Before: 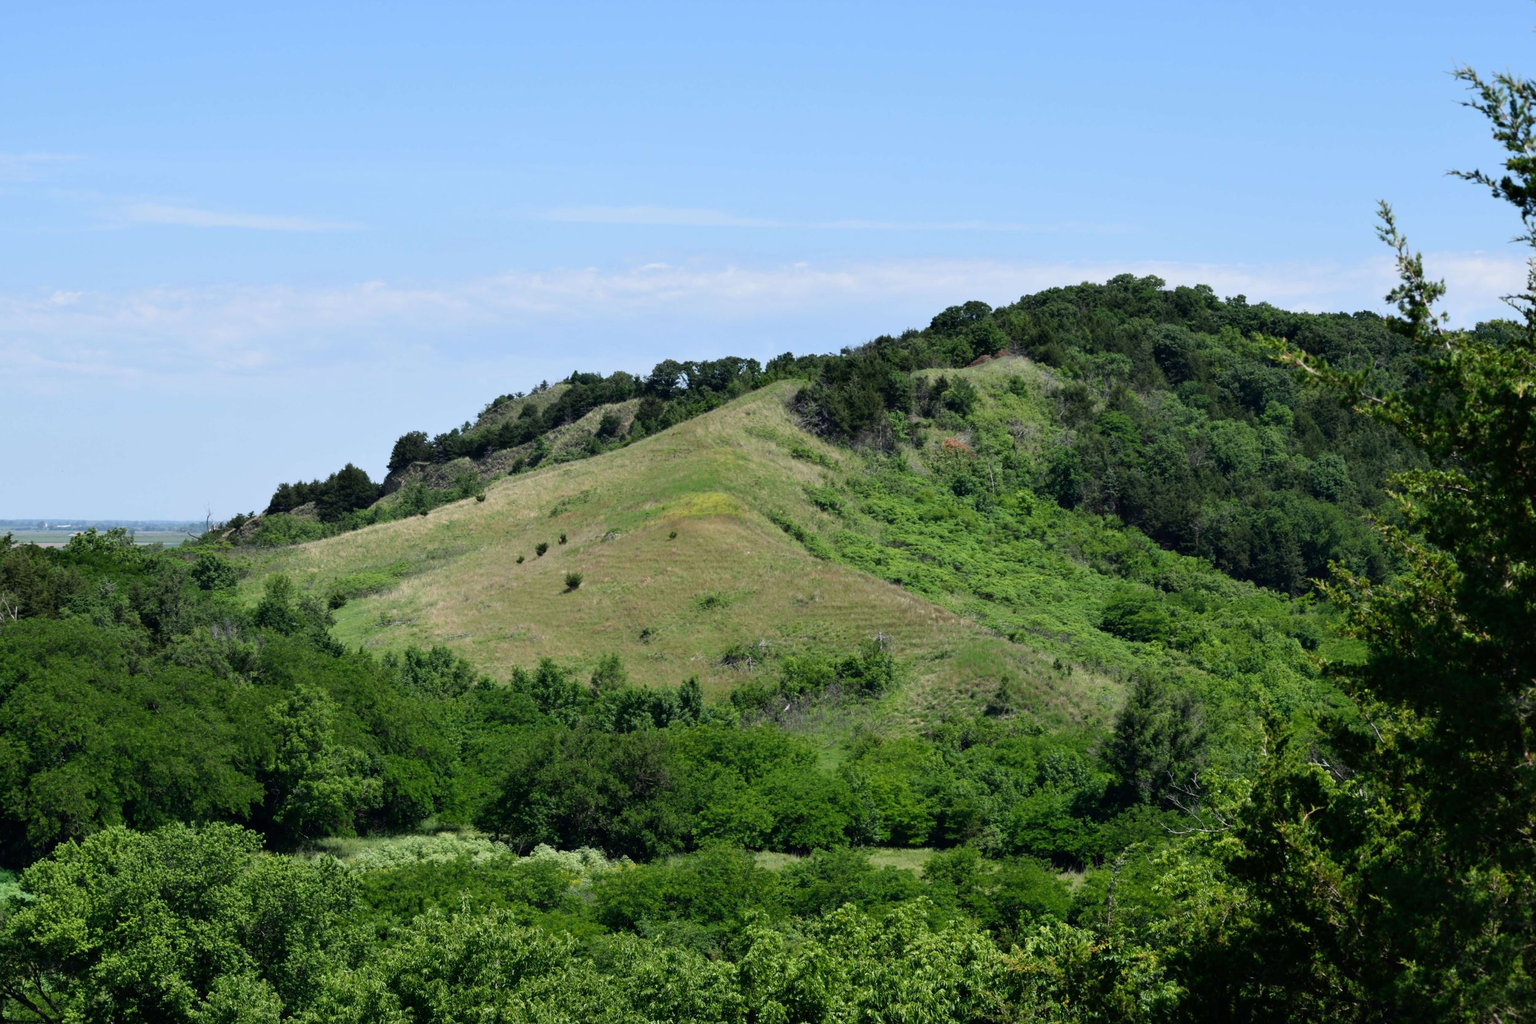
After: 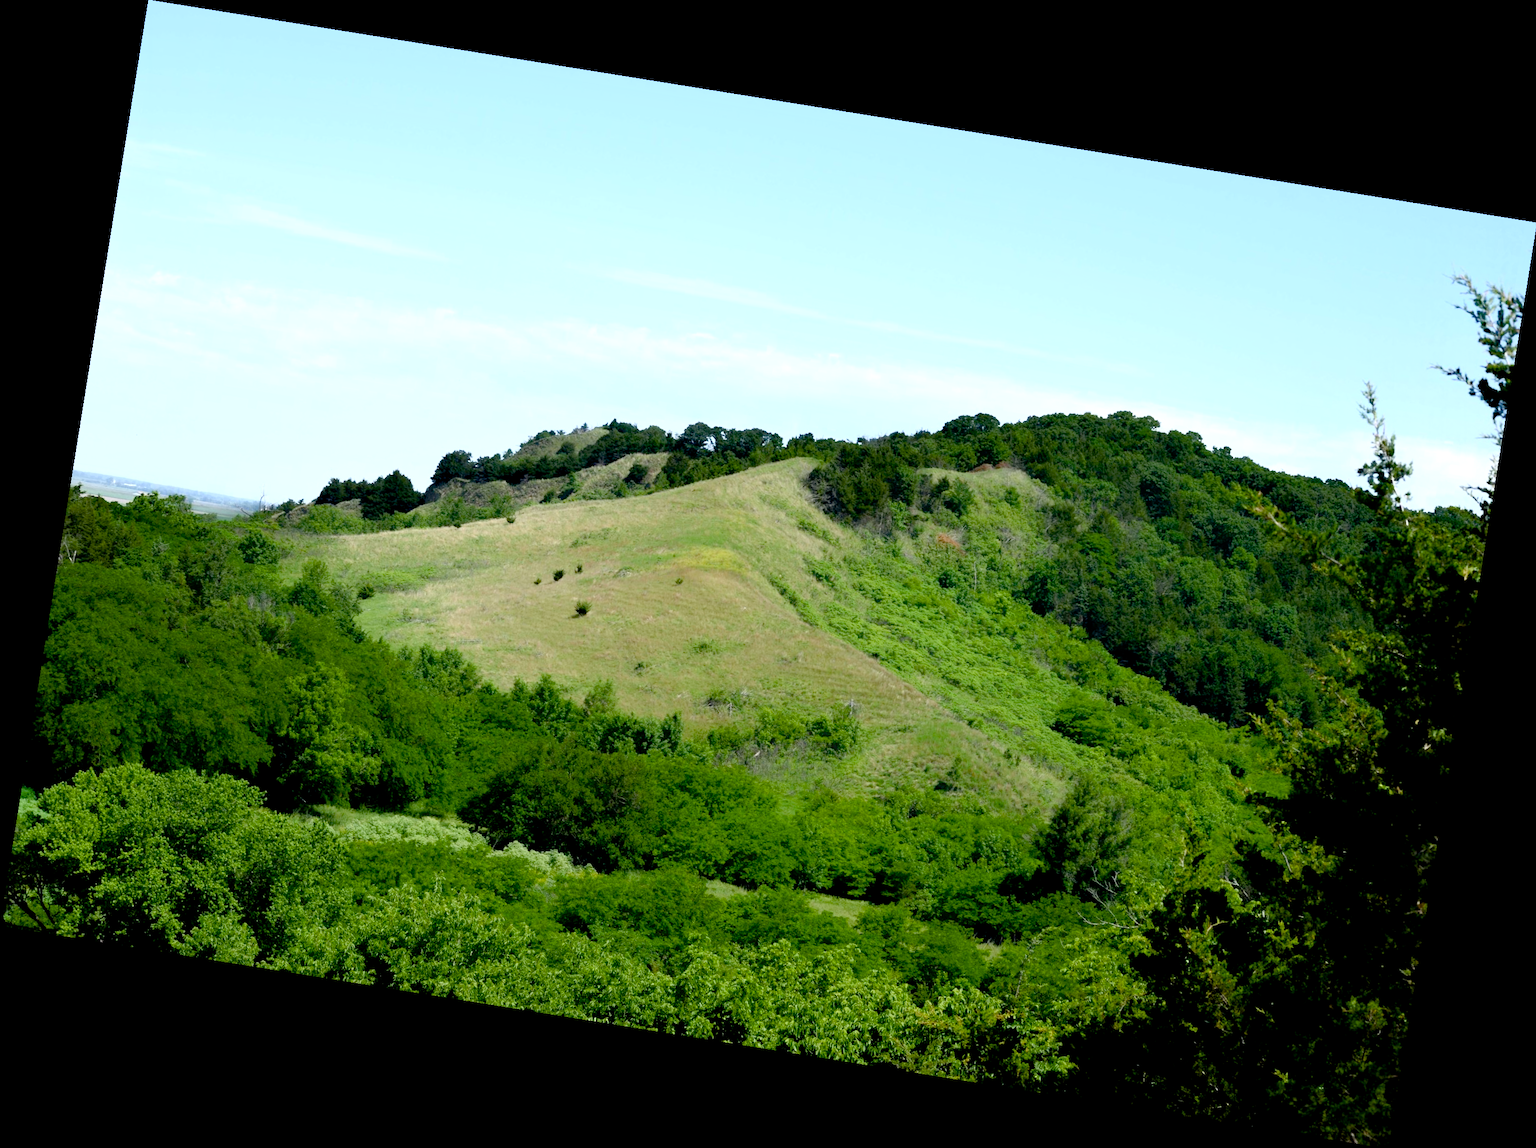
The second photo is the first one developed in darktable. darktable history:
color balance rgb: perceptual saturation grading › global saturation 20%, perceptual saturation grading › highlights -25%, perceptual saturation grading › shadows 50%
contrast brightness saturation: saturation -0.05
rotate and perspective: rotation 9.12°, automatic cropping off
exposure: black level correction 0.012, exposure 0.7 EV, compensate exposure bias true, compensate highlight preservation false
contrast equalizer: octaves 7, y [[0.6 ×6], [0.55 ×6], [0 ×6], [0 ×6], [0 ×6]], mix -1
